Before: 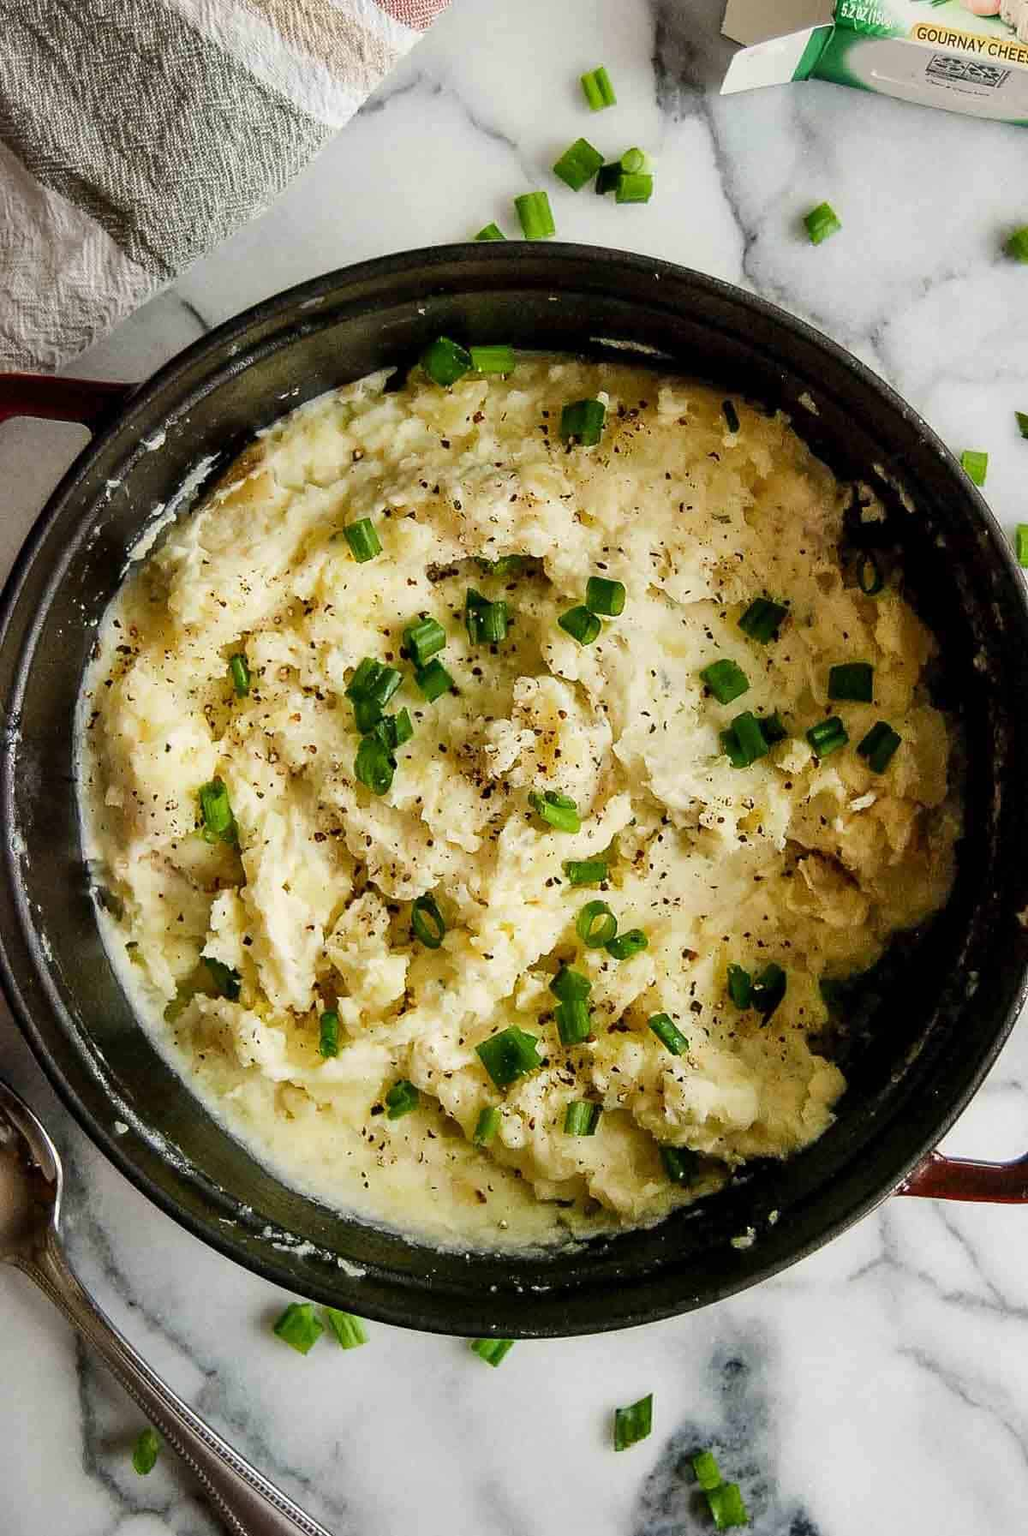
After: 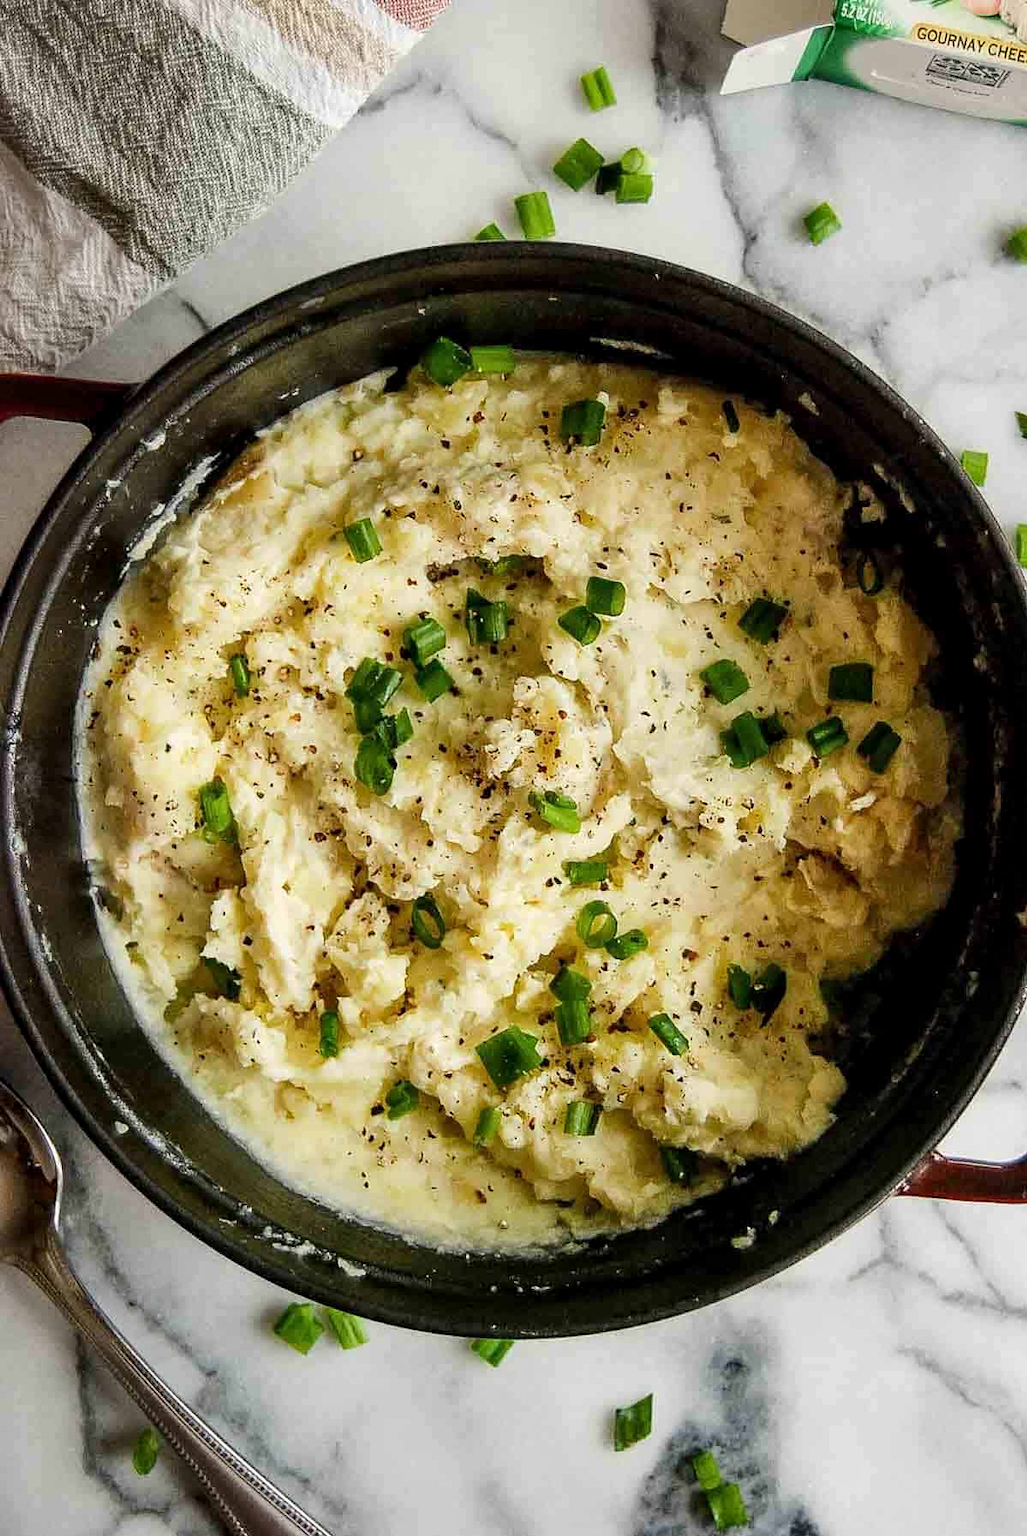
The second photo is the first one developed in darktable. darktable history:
local contrast: highlights 102%, shadows 97%, detail 119%, midtone range 0.2
